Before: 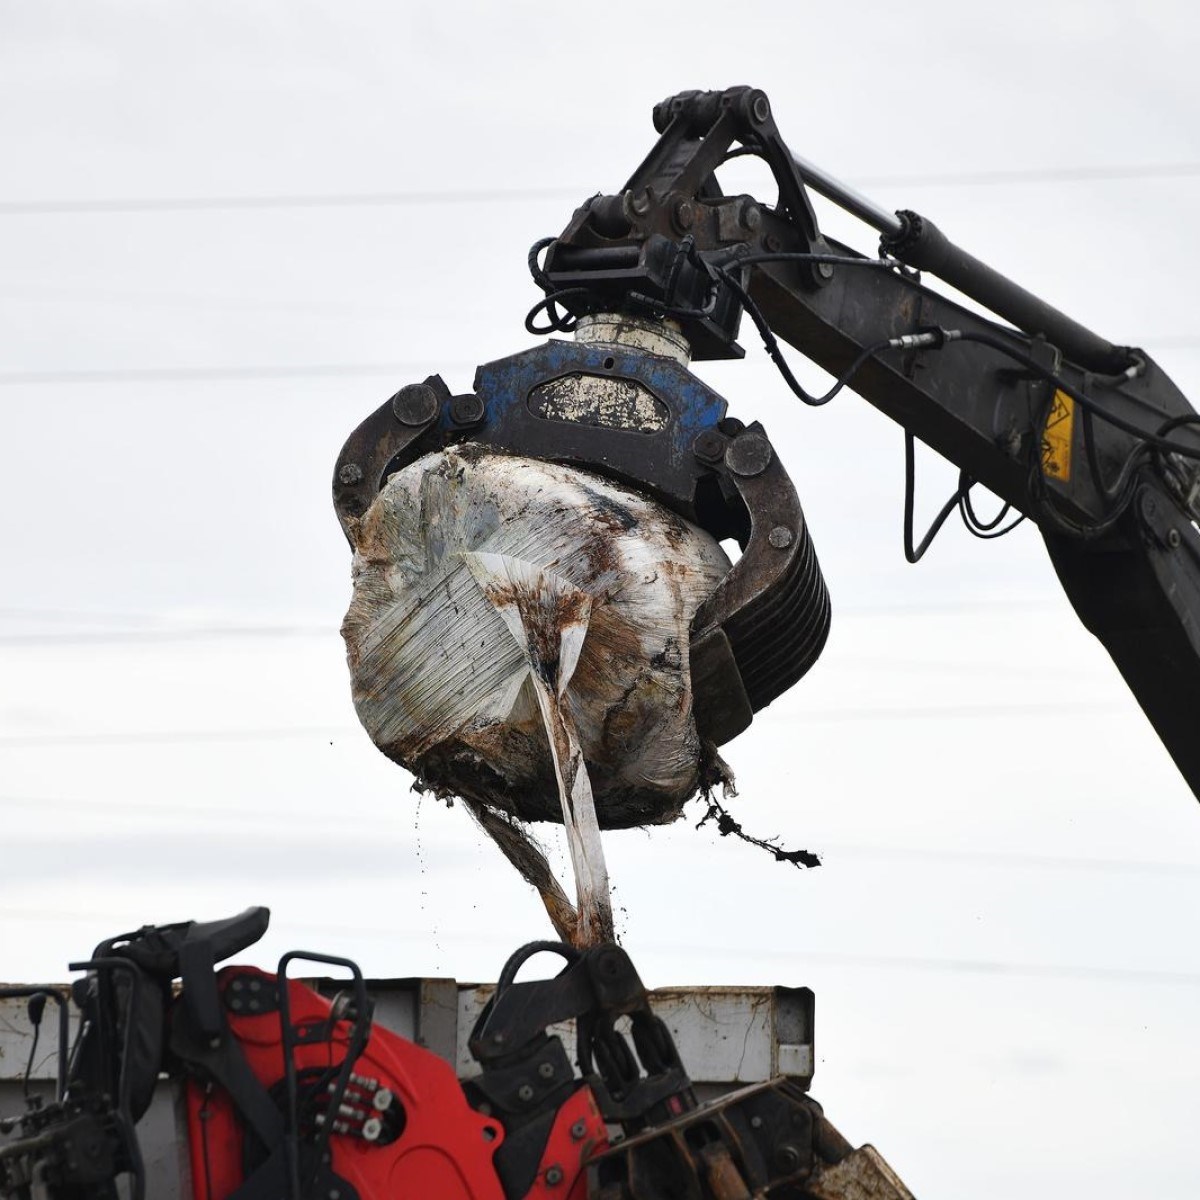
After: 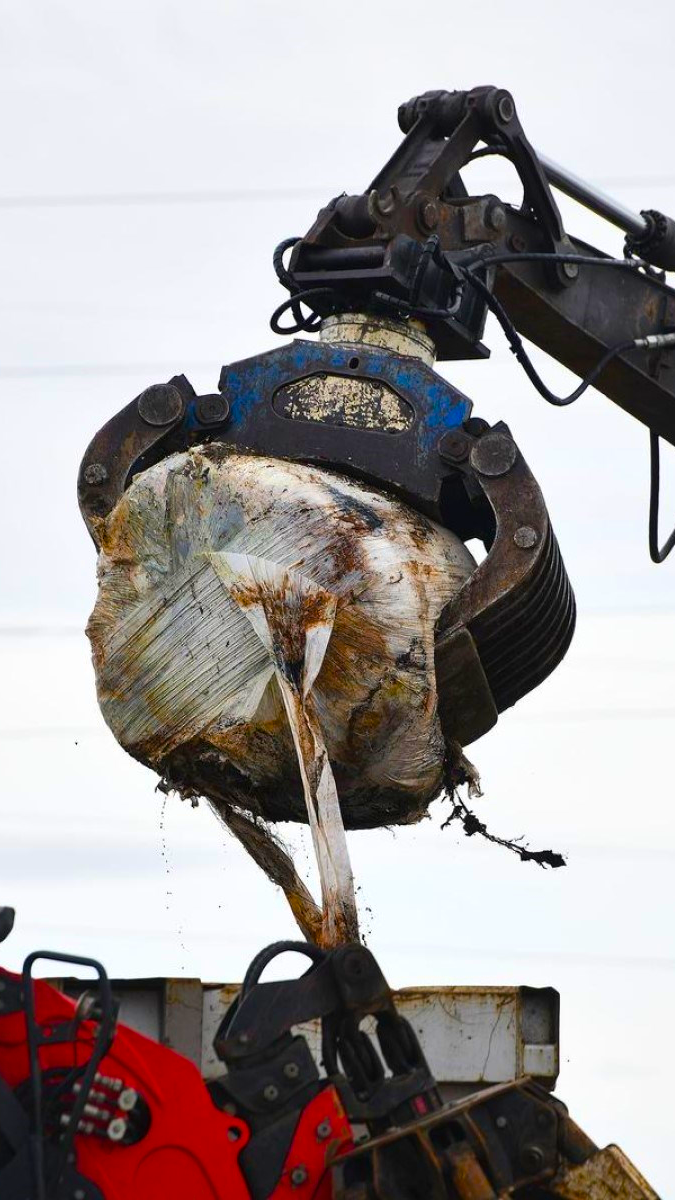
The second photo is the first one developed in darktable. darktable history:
color balance rgb: perceptual saturation grading › global saturation 24.998%, global vibrance 59.327%
crop: left 21.322%, right 22.376%
